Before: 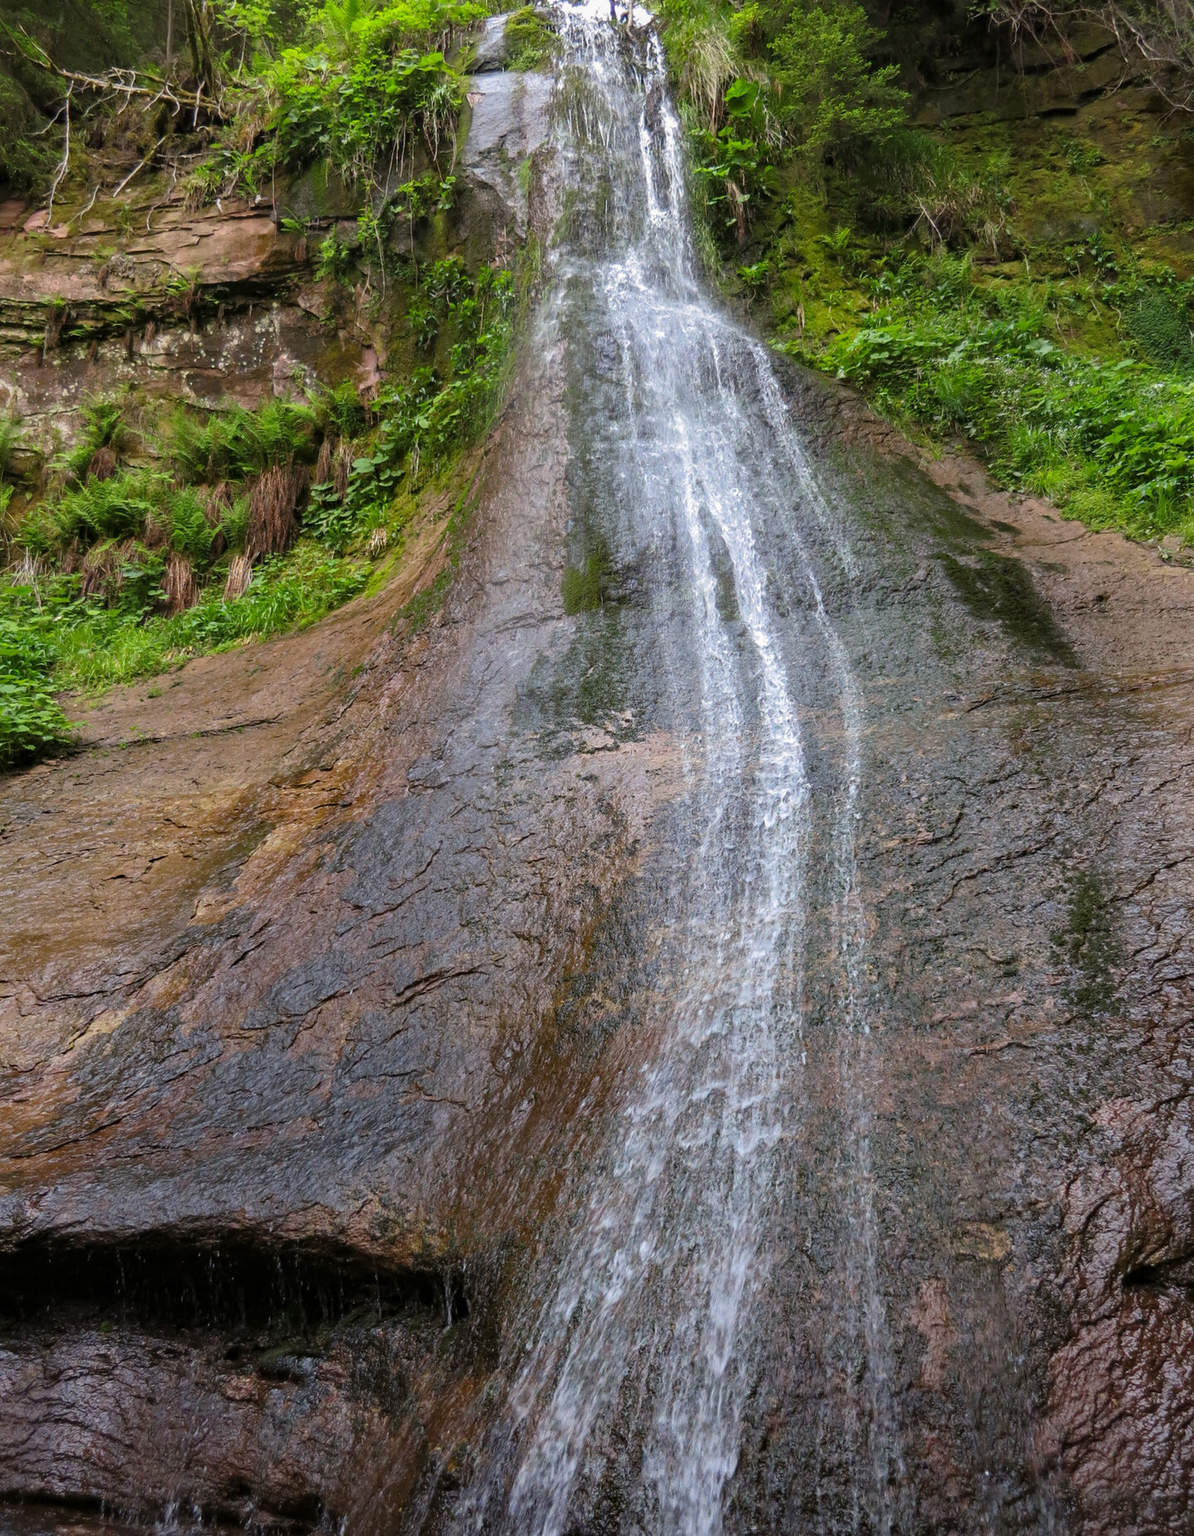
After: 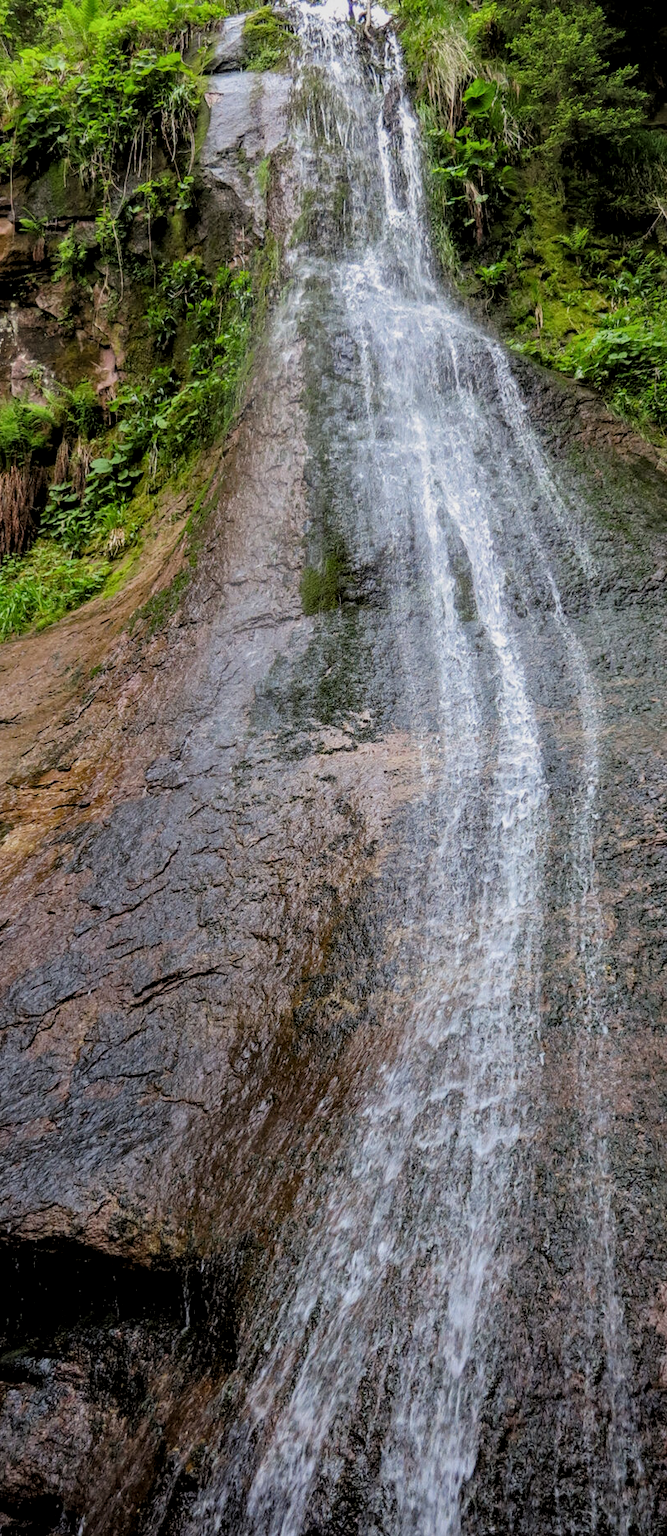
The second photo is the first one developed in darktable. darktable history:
local contrast: on, module defaults
filmic rgb: black relative exposure -7.72 EV, white relative exposure 4.4 EV, target black luminance 0%, hardness 3.75, latitude 50.77%, contrast 1.074, highlights saturation mix 9.86%, shadows ↔ highlights balance -0.256%
crop: left 22.012%, right 22.085%, bottom 0.008%
